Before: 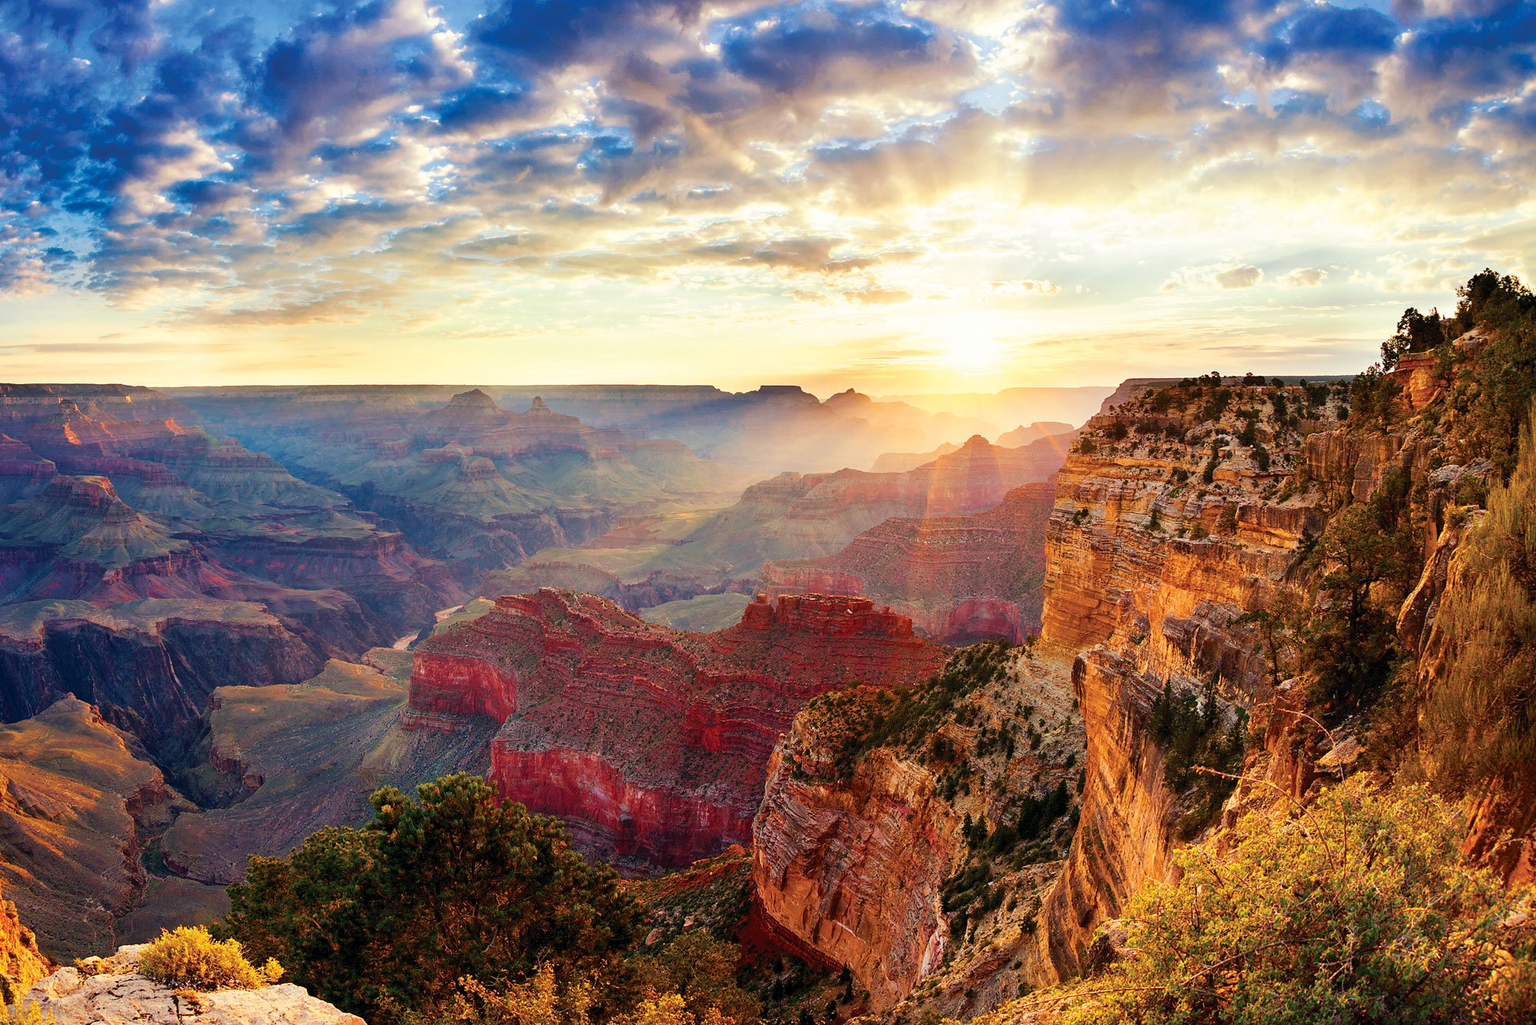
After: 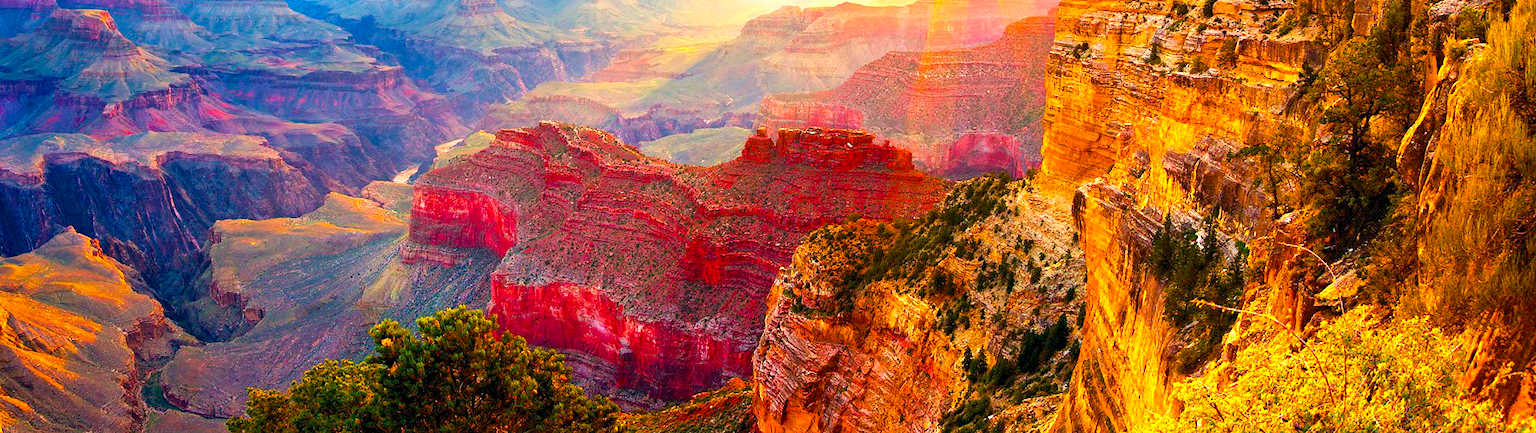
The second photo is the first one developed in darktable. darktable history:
color balance rgb: global offset › luminance -0.353%, linear chroma grading › global chroma 22.529%, perceptual saturation grading › global saturation 19.282%, global vibrance 20%
crop: top 45.517%, bottom 12.106%
exposure: black level correction 0, exposure 1.024 EV, compensate highlight preservation false
